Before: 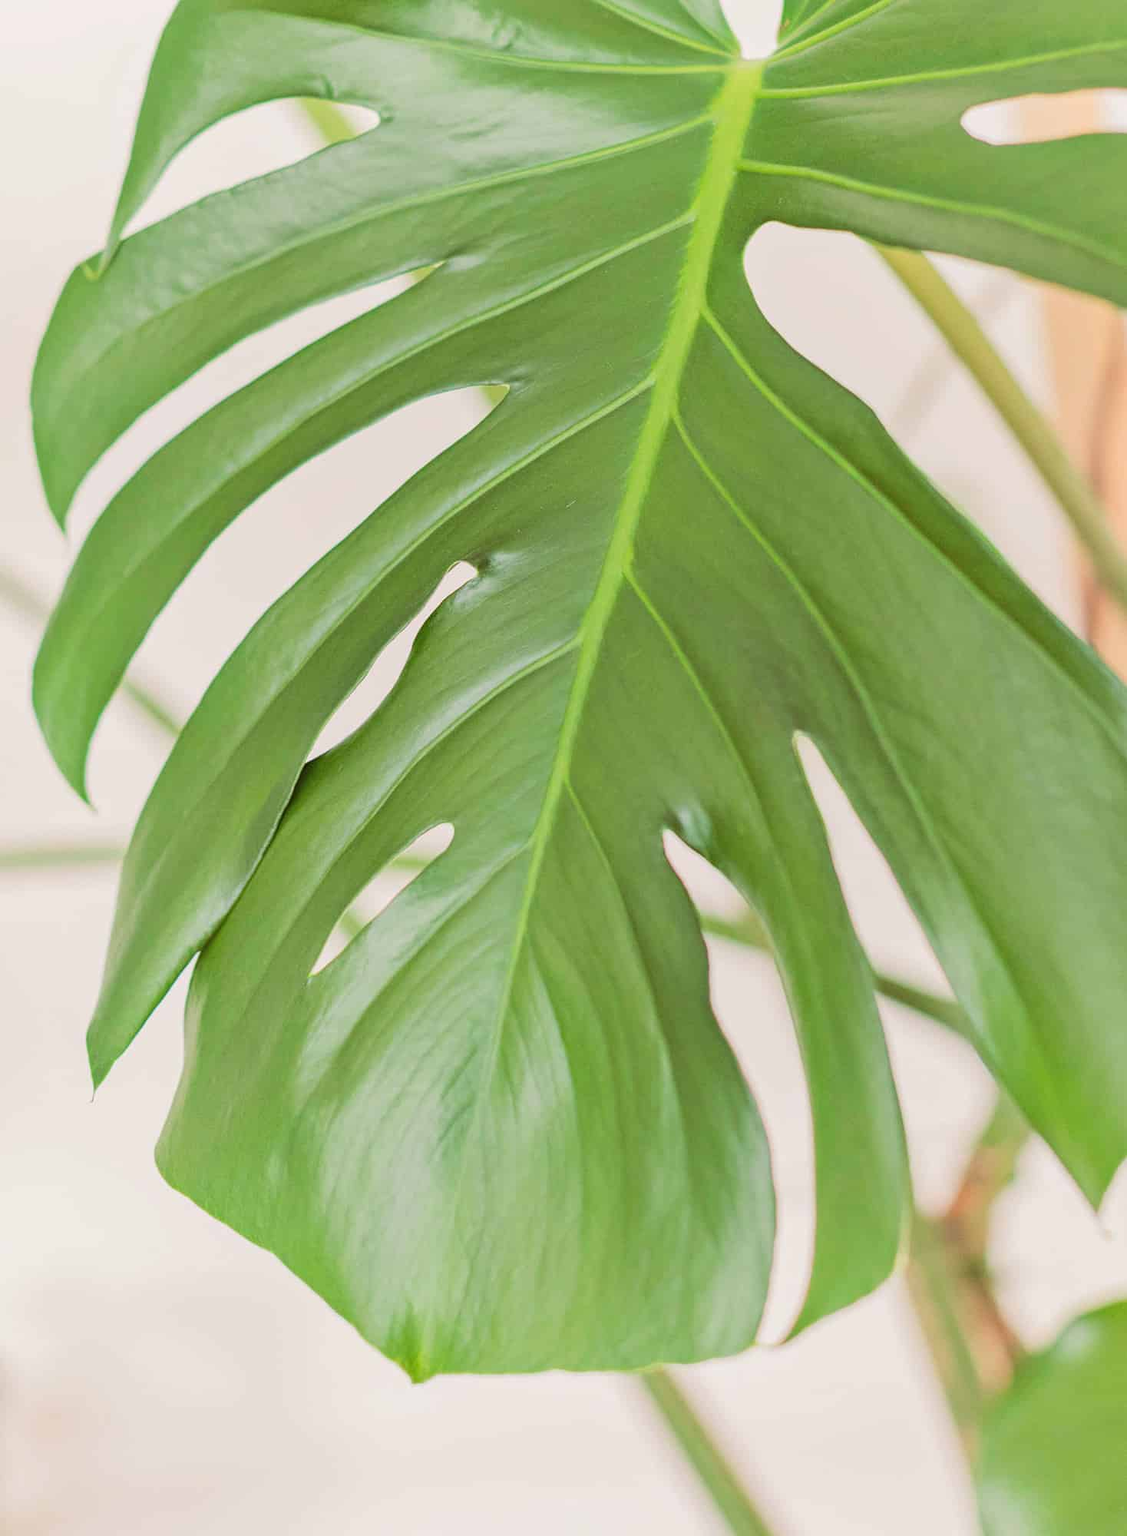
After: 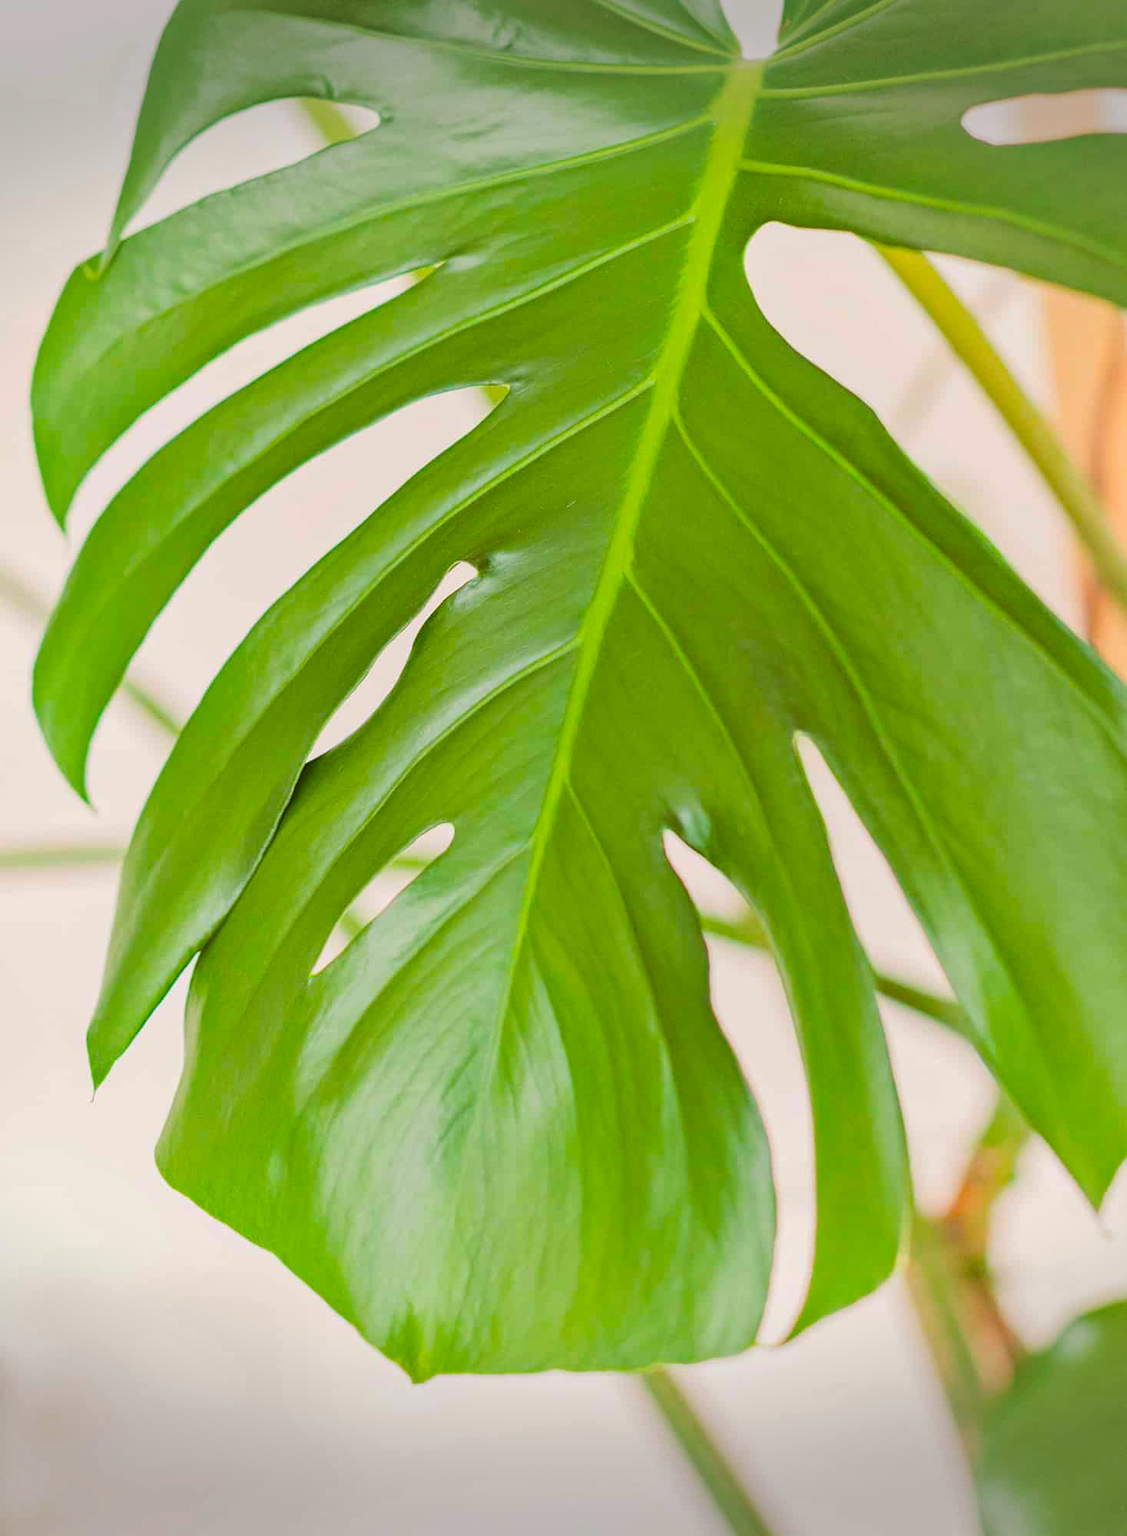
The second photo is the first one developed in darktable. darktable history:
vignetting: fall-off start 100%, brightness -0.406, saturation -0.3, width/height ratio 1.324, dithering 8-bit output, unbound false
color balance rgb: linear chroma grading › global chroma 15%, perceptual saturation grading › global saturation 30%
